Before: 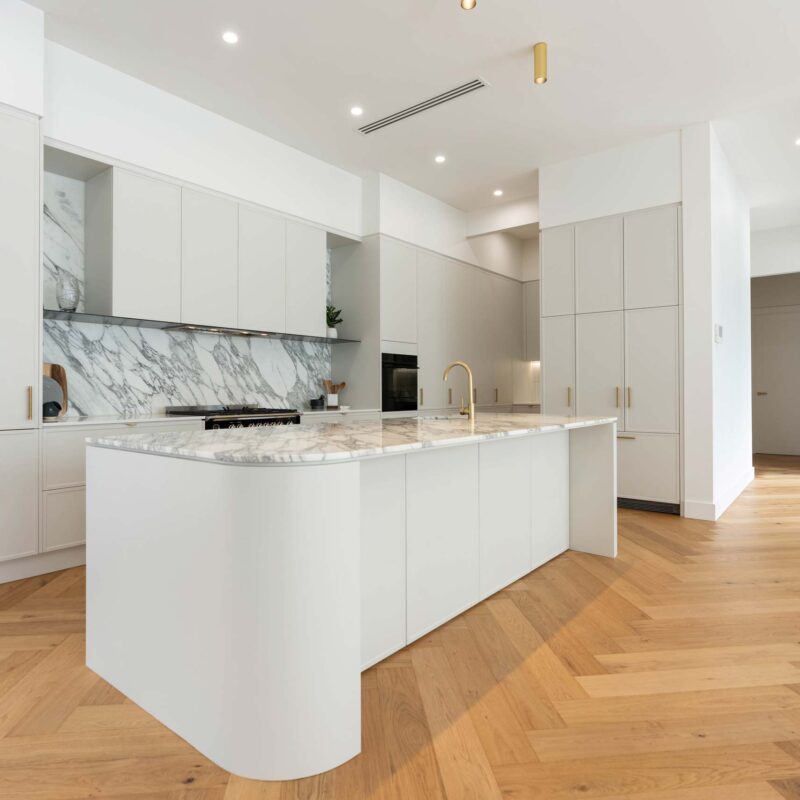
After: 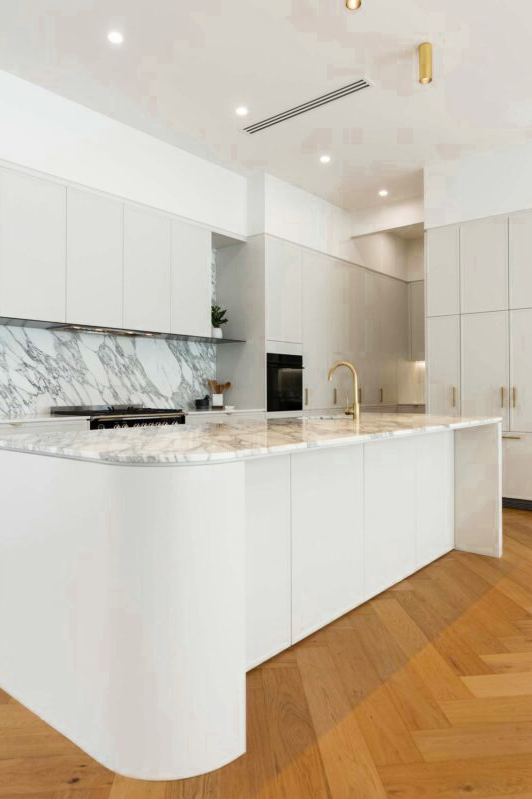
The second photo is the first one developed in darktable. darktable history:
crop and rotate: left 14.403%, right 18.992%
color zones: curves: ch0 [(0.11, 0.396) (0.195, 0.36) (0.25, 0.5) (0.303, 0.412) (0.357, 0.544) (0.75, 0.5) (0.967, 0.328)]; ch1 [(0, 0.468) (0.112, 0.512) (0.202, 0.6) (0.25, 0.5) (0.307, 0.352) (0.357, 0.544) (0.75, 0.5) (0.963, 0.524)]
contrast brightness saturation: contrast 0.152, brightness 0.045
